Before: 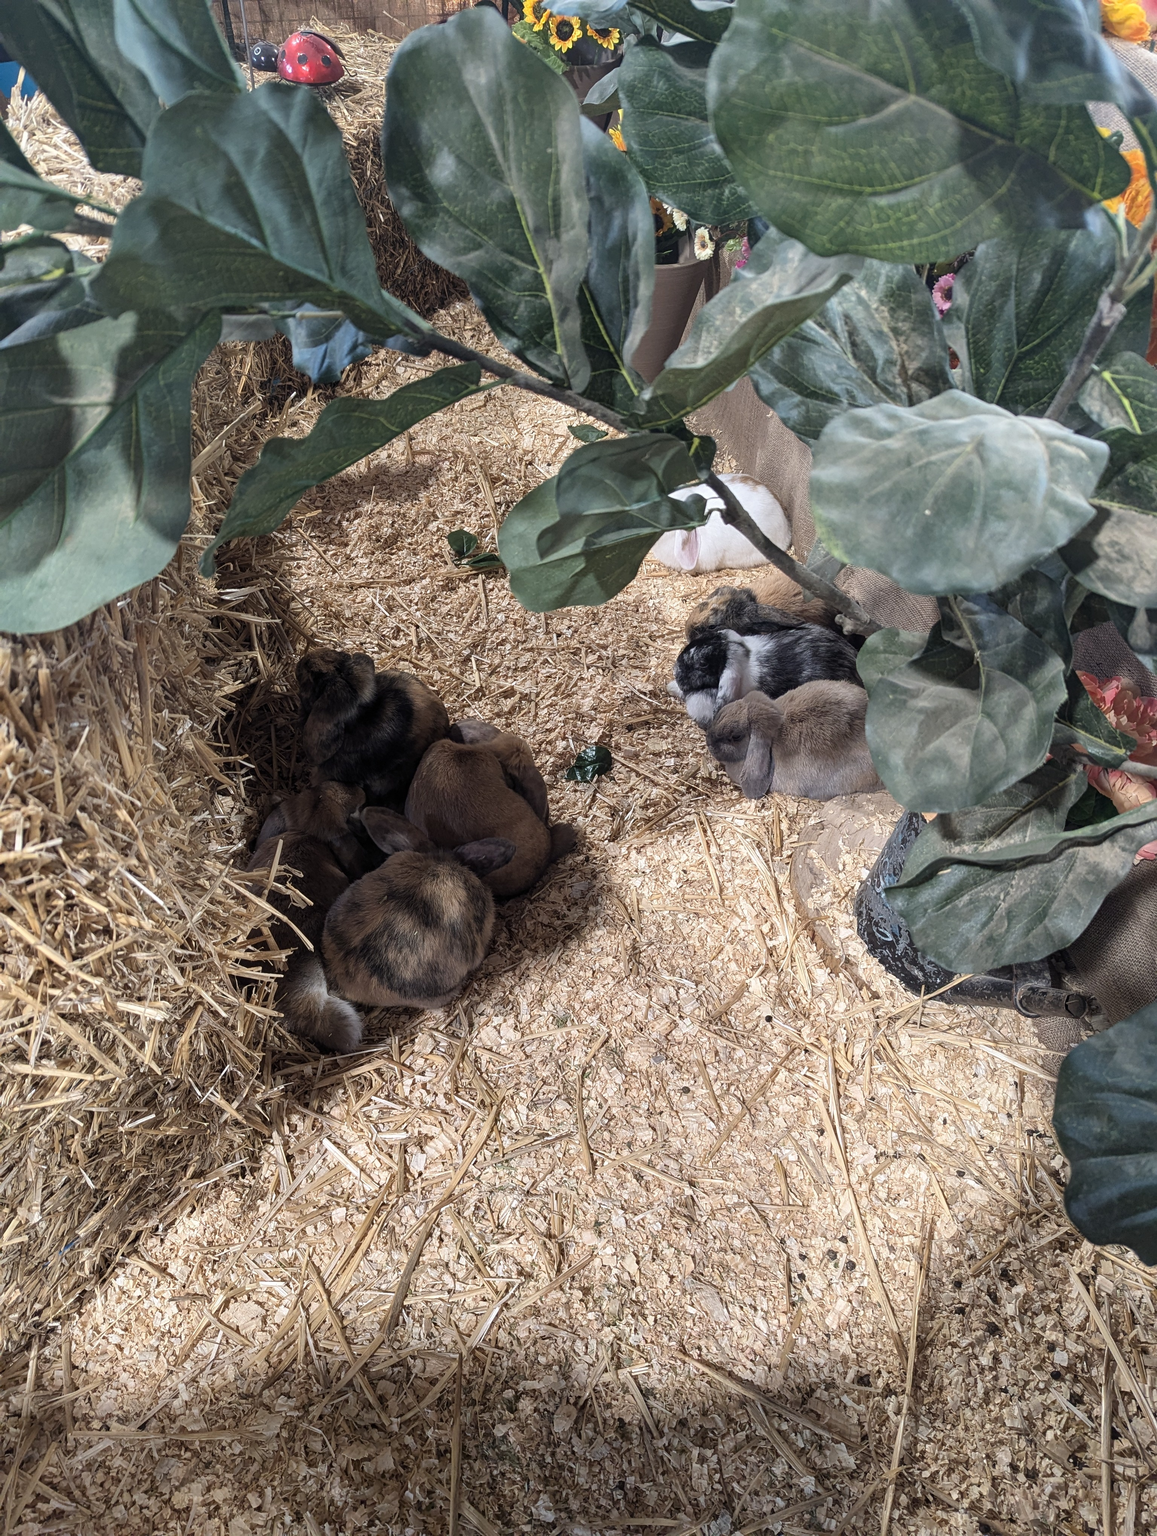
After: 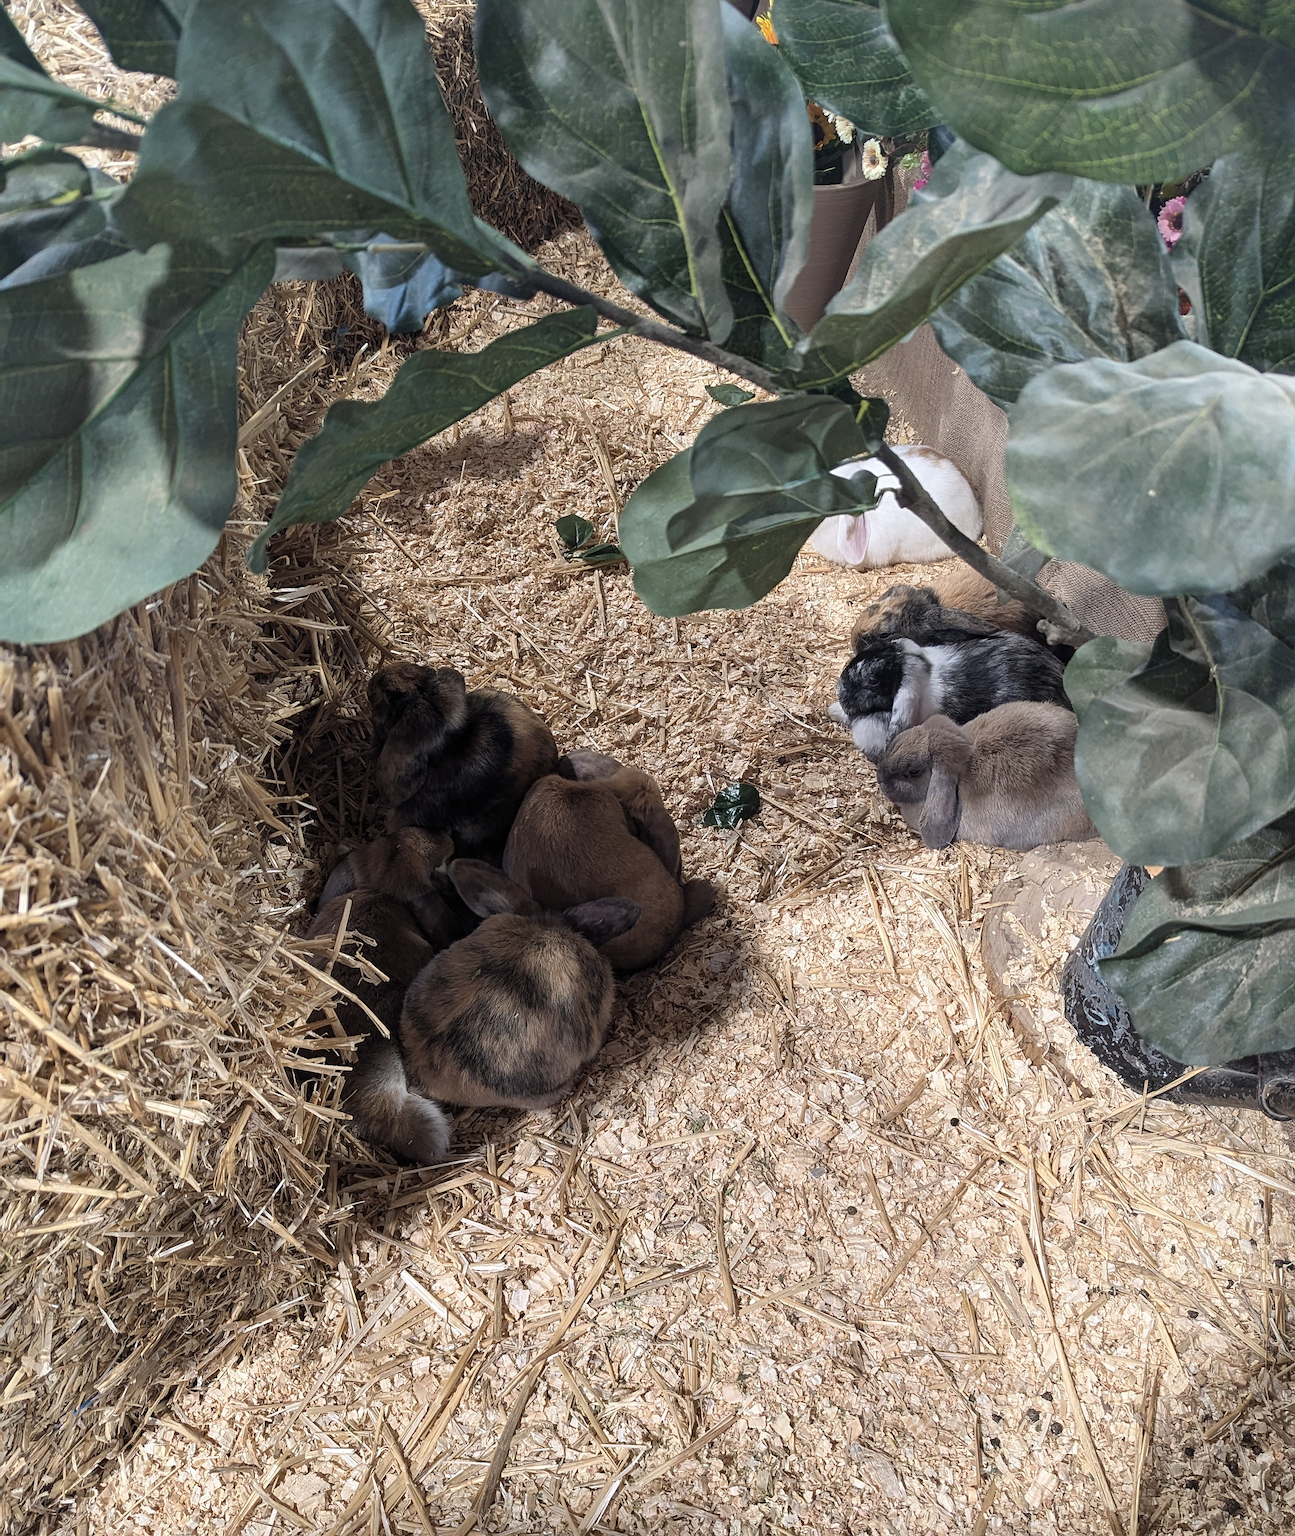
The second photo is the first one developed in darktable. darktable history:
crop: top 7.547%, right 9.825%, bottom 11.92%
sharpen: radius 1.029, threshold 0.862
